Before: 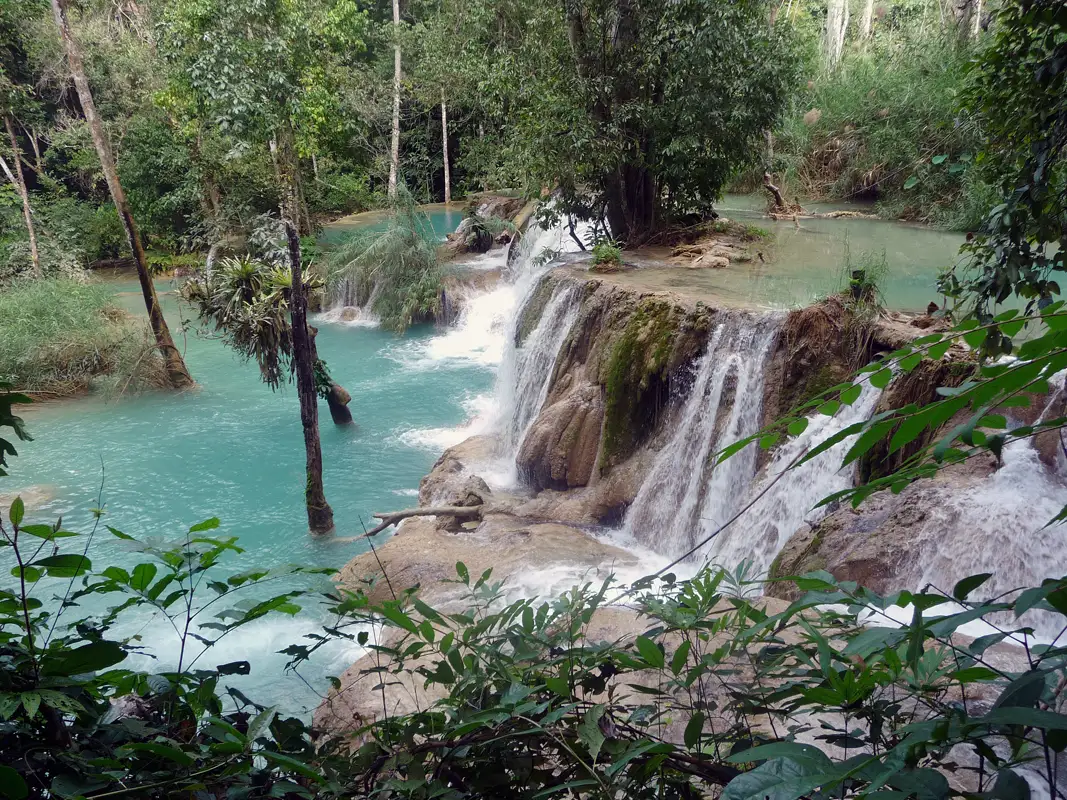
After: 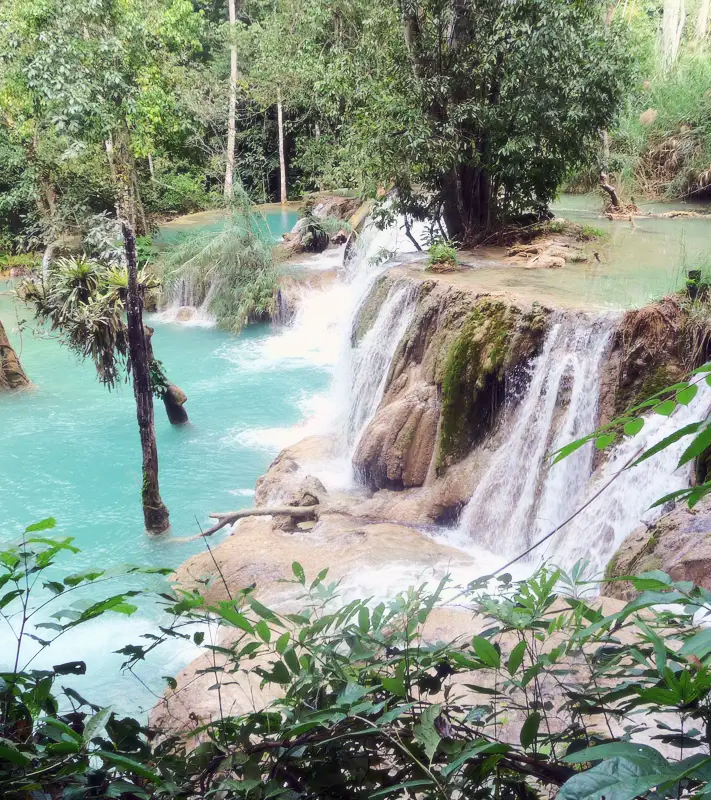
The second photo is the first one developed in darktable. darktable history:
base curve: curves: ch0 [(0, 0) (0.025, 0.046) (0.112, 0.277) (0.467, 0.74) (0.814, 0.929) (1, 0.942)]
crop and rotate: left 15.446%, right 17.836%
soften: size 10%, saturation 50%, brightness 0.2 EV, mix 10%
